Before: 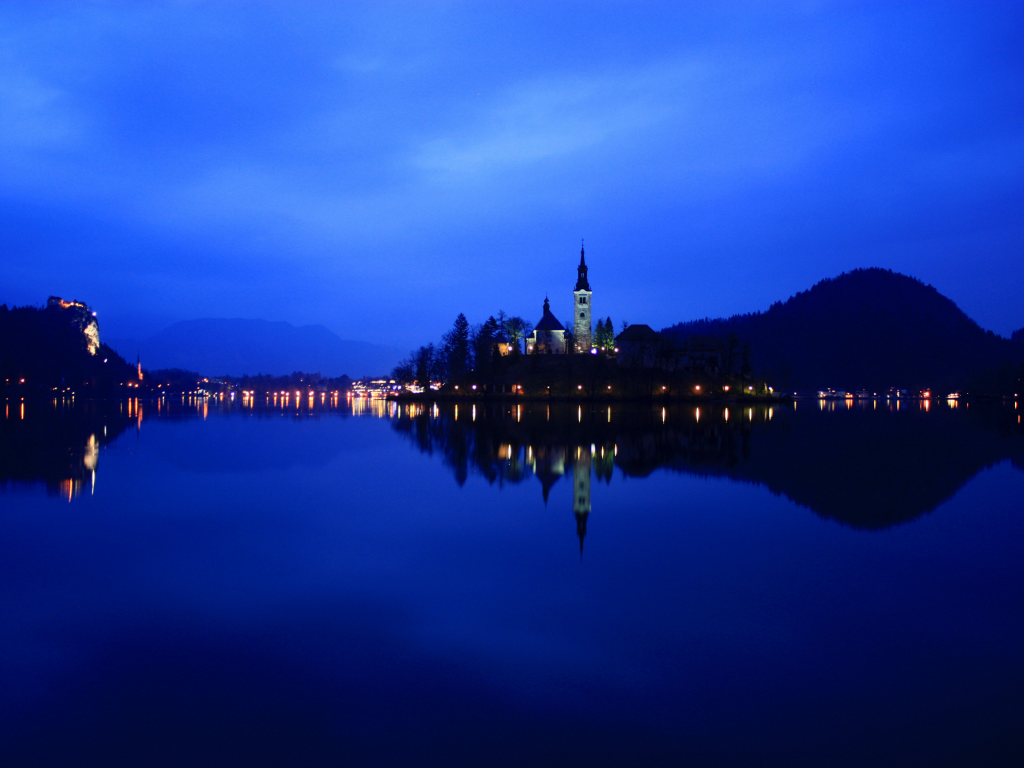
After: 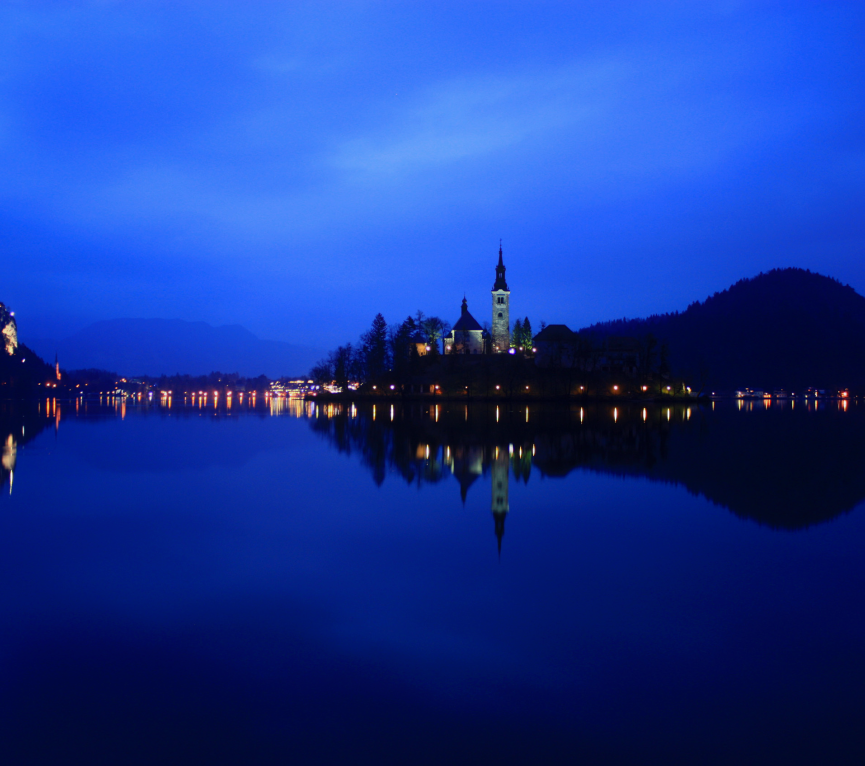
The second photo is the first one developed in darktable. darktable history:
contrast equalizer: octaves 7, y [[0.601, 0.6, 0.598, 0.598, 0.6, 0.601], [0.5 ×6], [0.5 ×6], [0 ×6], [0 ×6]], mix -0.214
base curve: curves: ch0 [(0, 0) (0.74, 0.67) (1, 1)], preserve colors none
crop: left 8.03%, right 7.48%
